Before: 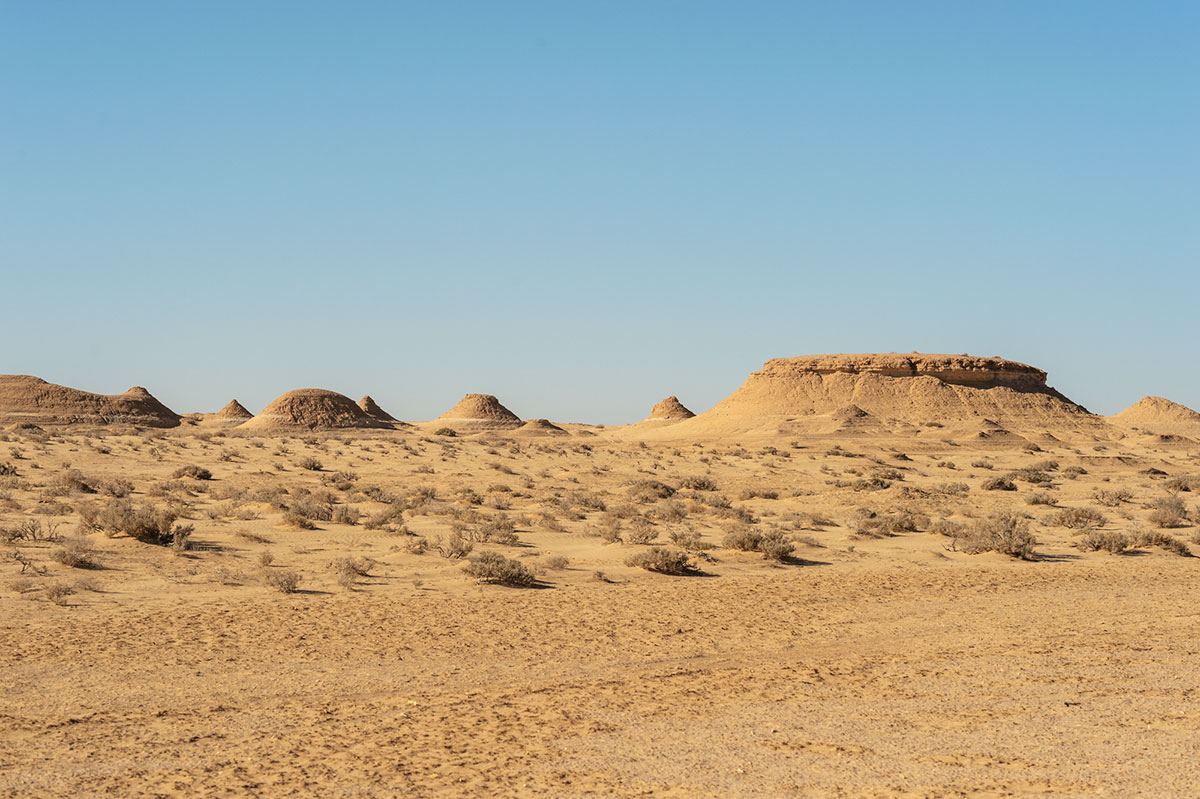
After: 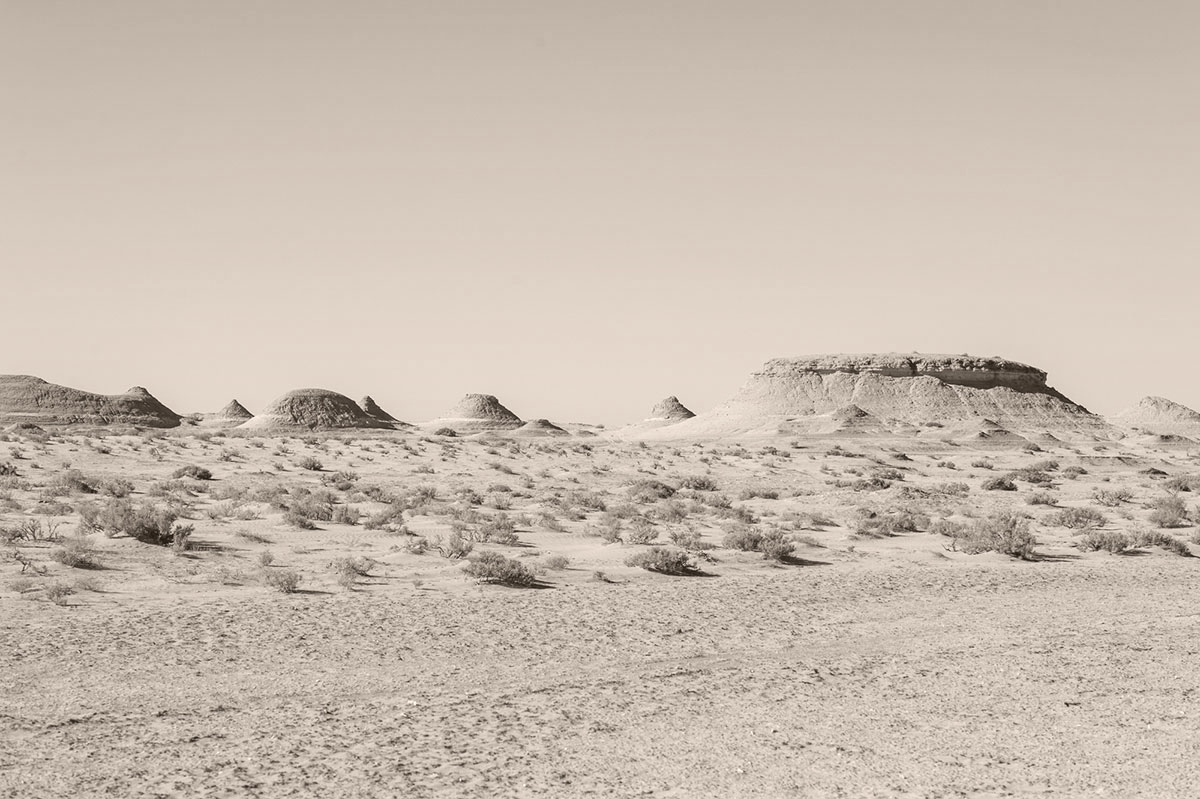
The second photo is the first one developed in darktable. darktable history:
colorize: hue 26.62°, saturation 18%, source mix 100%, lightness 25.27% | blend: blend mode coloradjustment, opacity 100%; mask: uniform (no mask)
